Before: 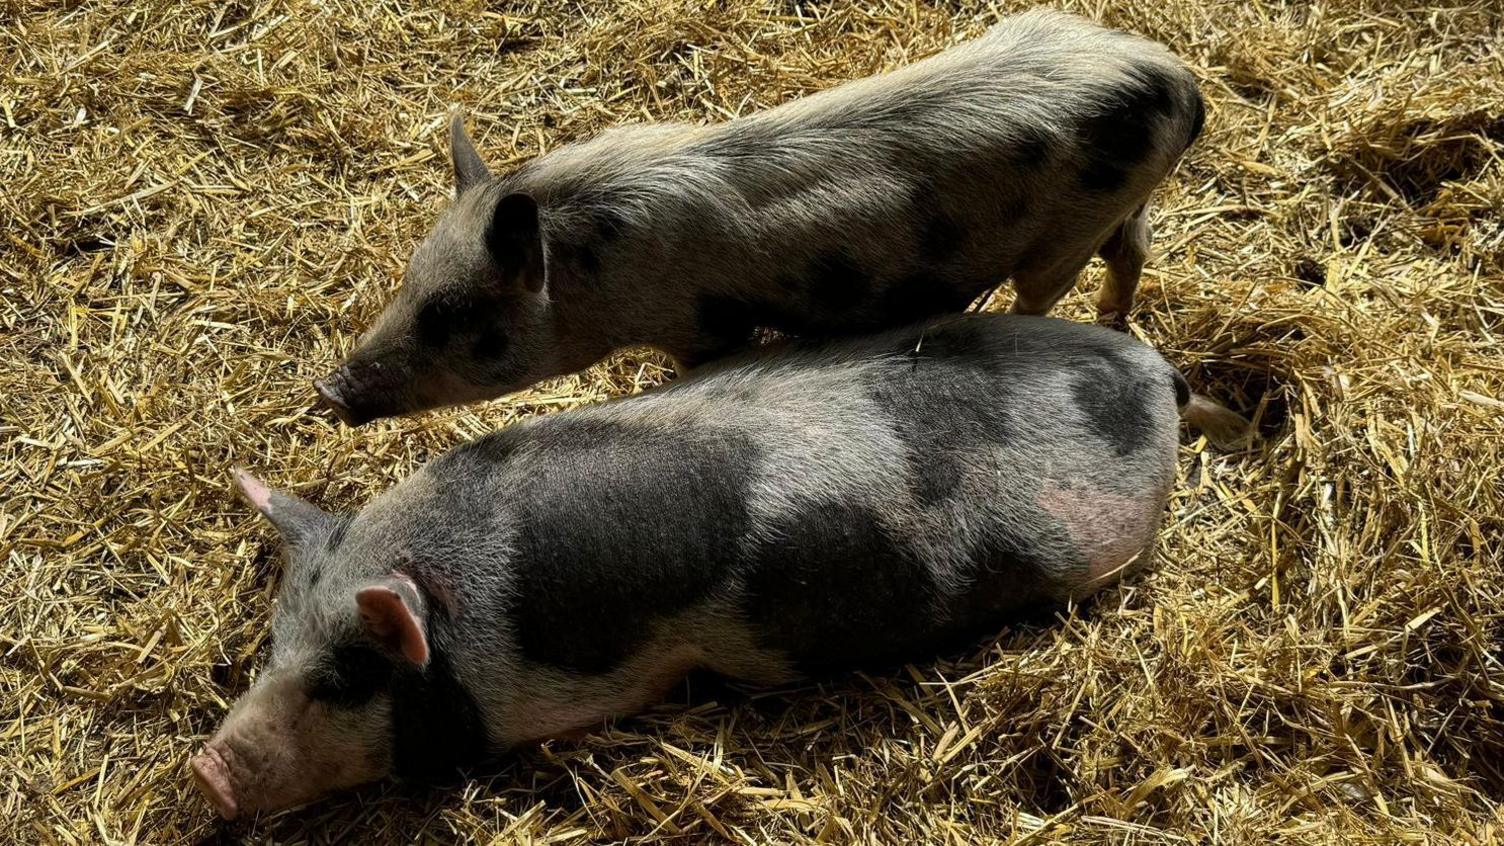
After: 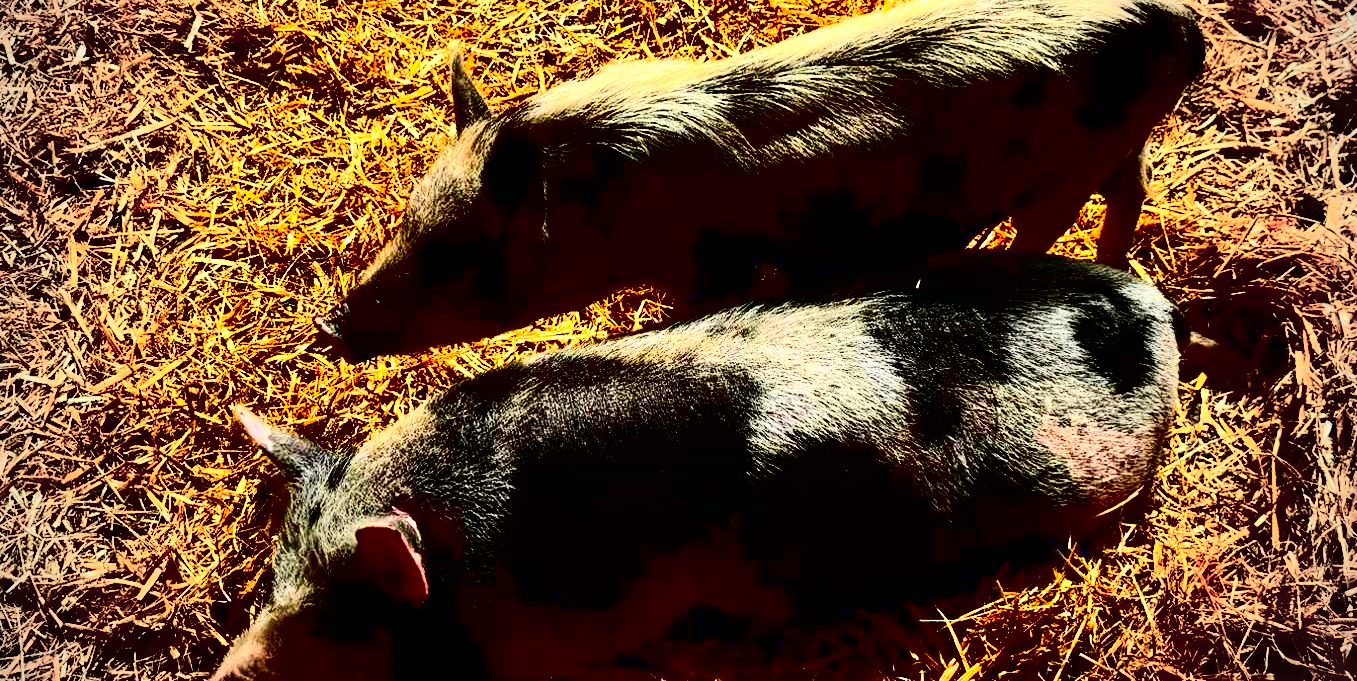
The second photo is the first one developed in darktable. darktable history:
contrast brightness saturation: contrast 0.77, brightness -1, saturation 1
color zones: curves: ch1 [(0.235, 0.558) (0.75, 0.5)]; ch2 [(0.25, 0.462) (0.749, 0.457)], mix 40.67%
exposure: exposure 0.766 EV, compensate highlight preservation false
vignetting: fall-off start 67.15%, brightness -0.442, saturation -0.691, width/height ratio 1.011, unbound false
crop: top 7.49%, right 9.717%, bottom 11.943%
rgb levels: preserve colors max RGB
shadows and highlights: shadows -54.3, highlights 86.09, soften with gaussian
